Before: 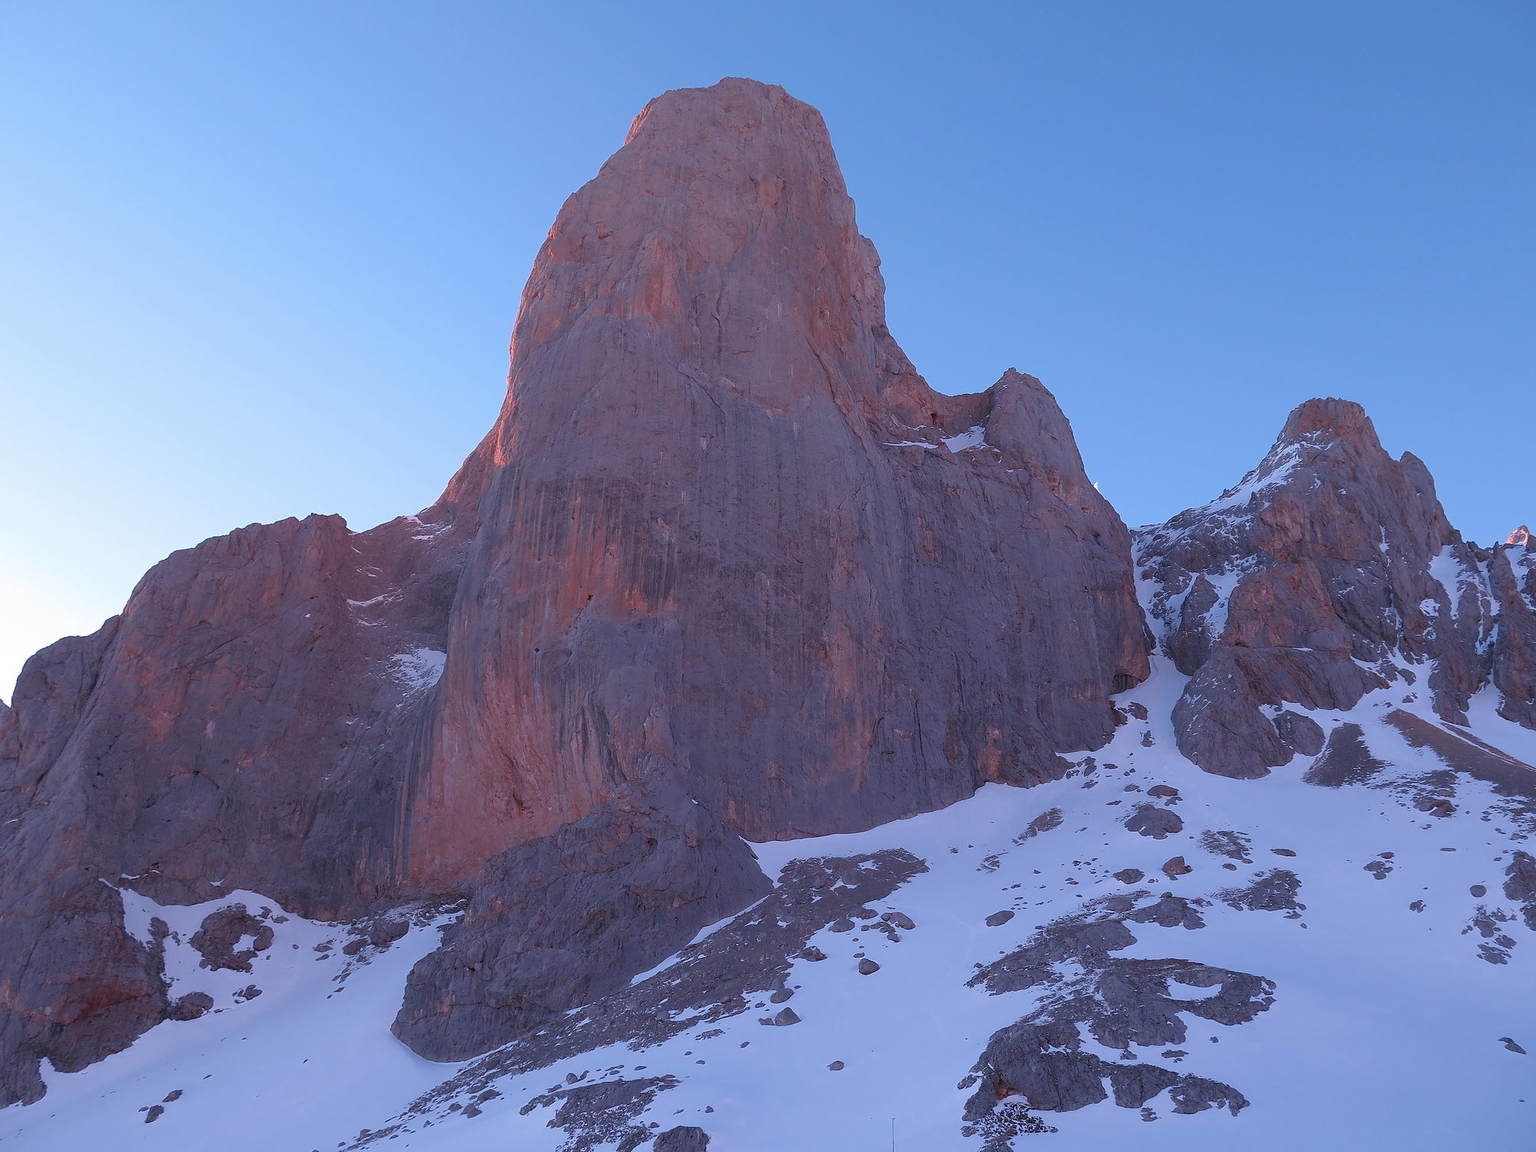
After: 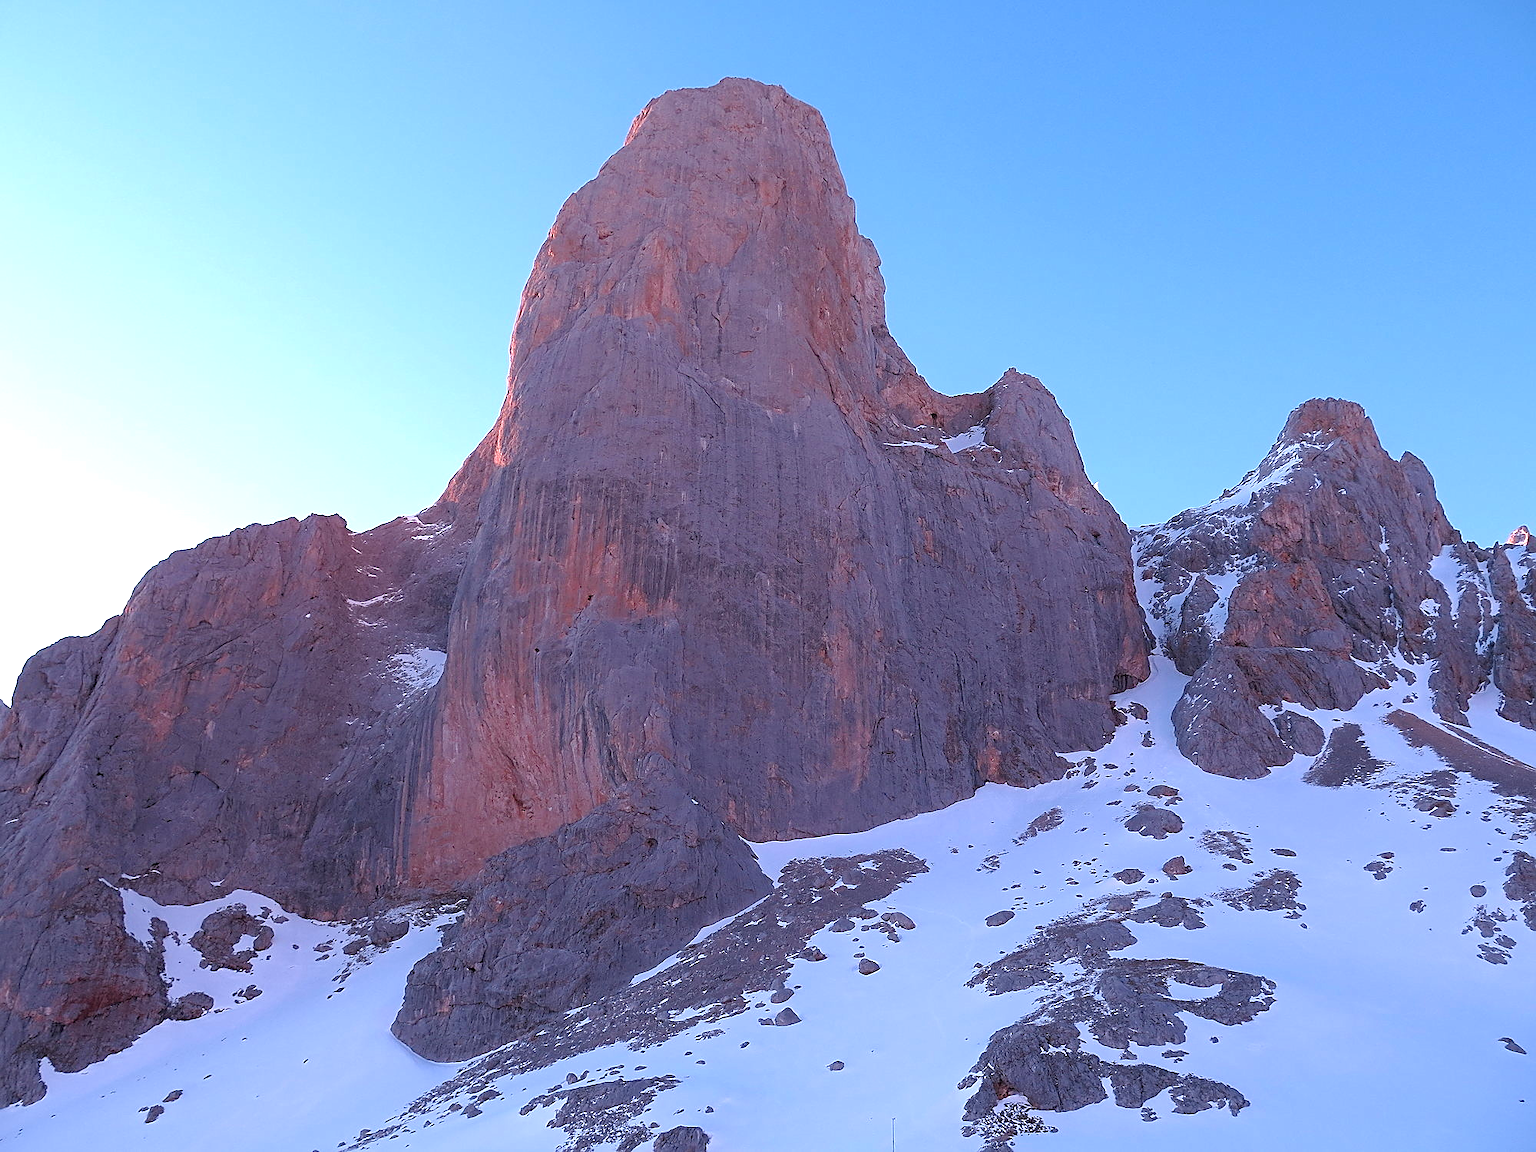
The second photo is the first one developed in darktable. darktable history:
haze removal: compatibility mode true, adaptive false
base curve: curves: ch0 [(0, 0) (0.283, 0.295) (1, 1)], preserve colors none
sharpen: amount 0.5
tone equalizer: -8 EV -0.728 EV, -7 EV -0.73 EV, -6 EV -0.612 EV, -5 EV -0.392 EV, -3 EV 0.389 EV, -2 EV 0.6 EV, -1 EV 0.696 EV, +0 EV 0.747 EV
